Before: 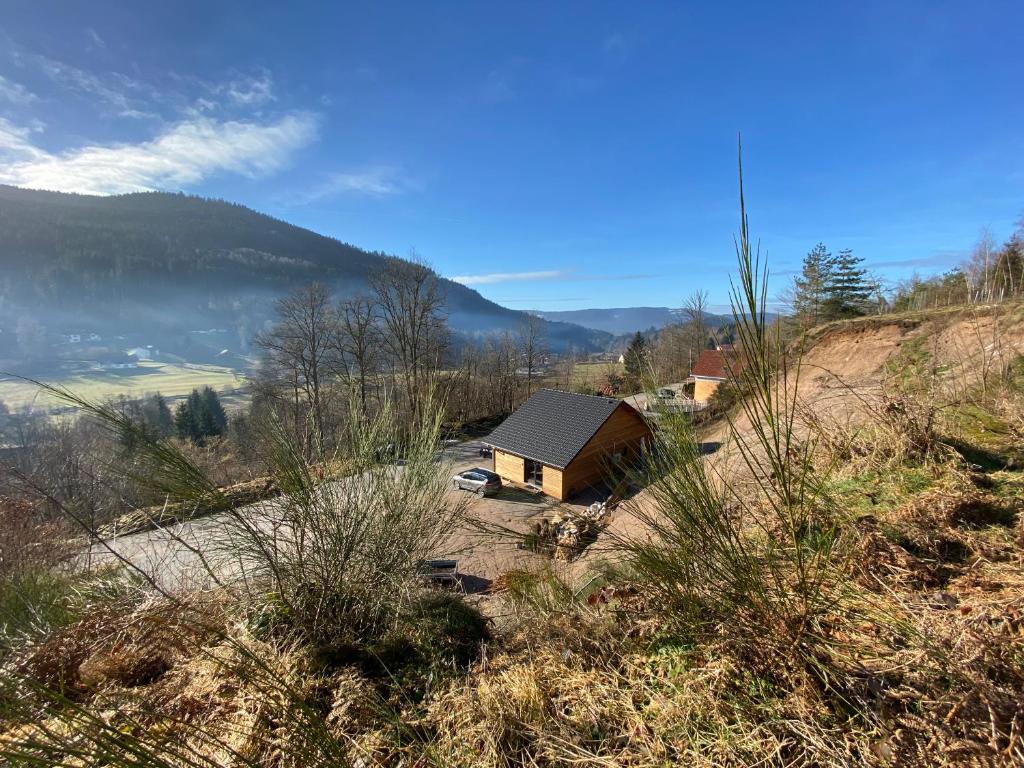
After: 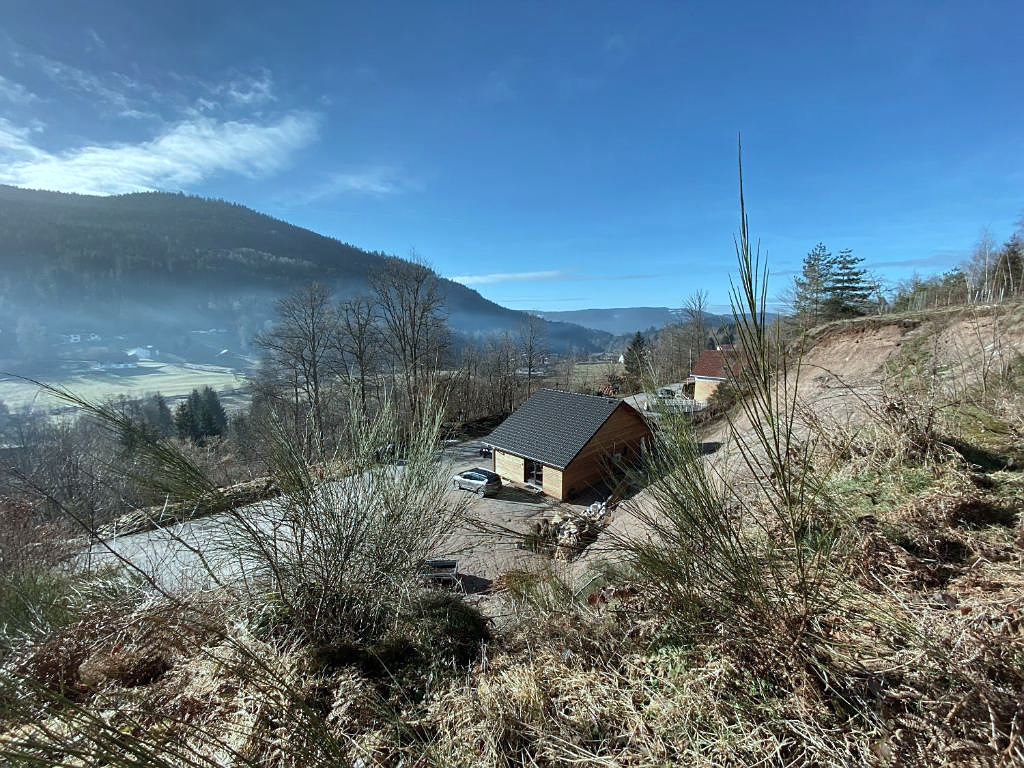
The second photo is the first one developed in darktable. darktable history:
color correction: highlights a* -12.64, highlights b* -18.1, saturation 0.7
sharpen: radius 1
exposure: compensate highlight preservation false
